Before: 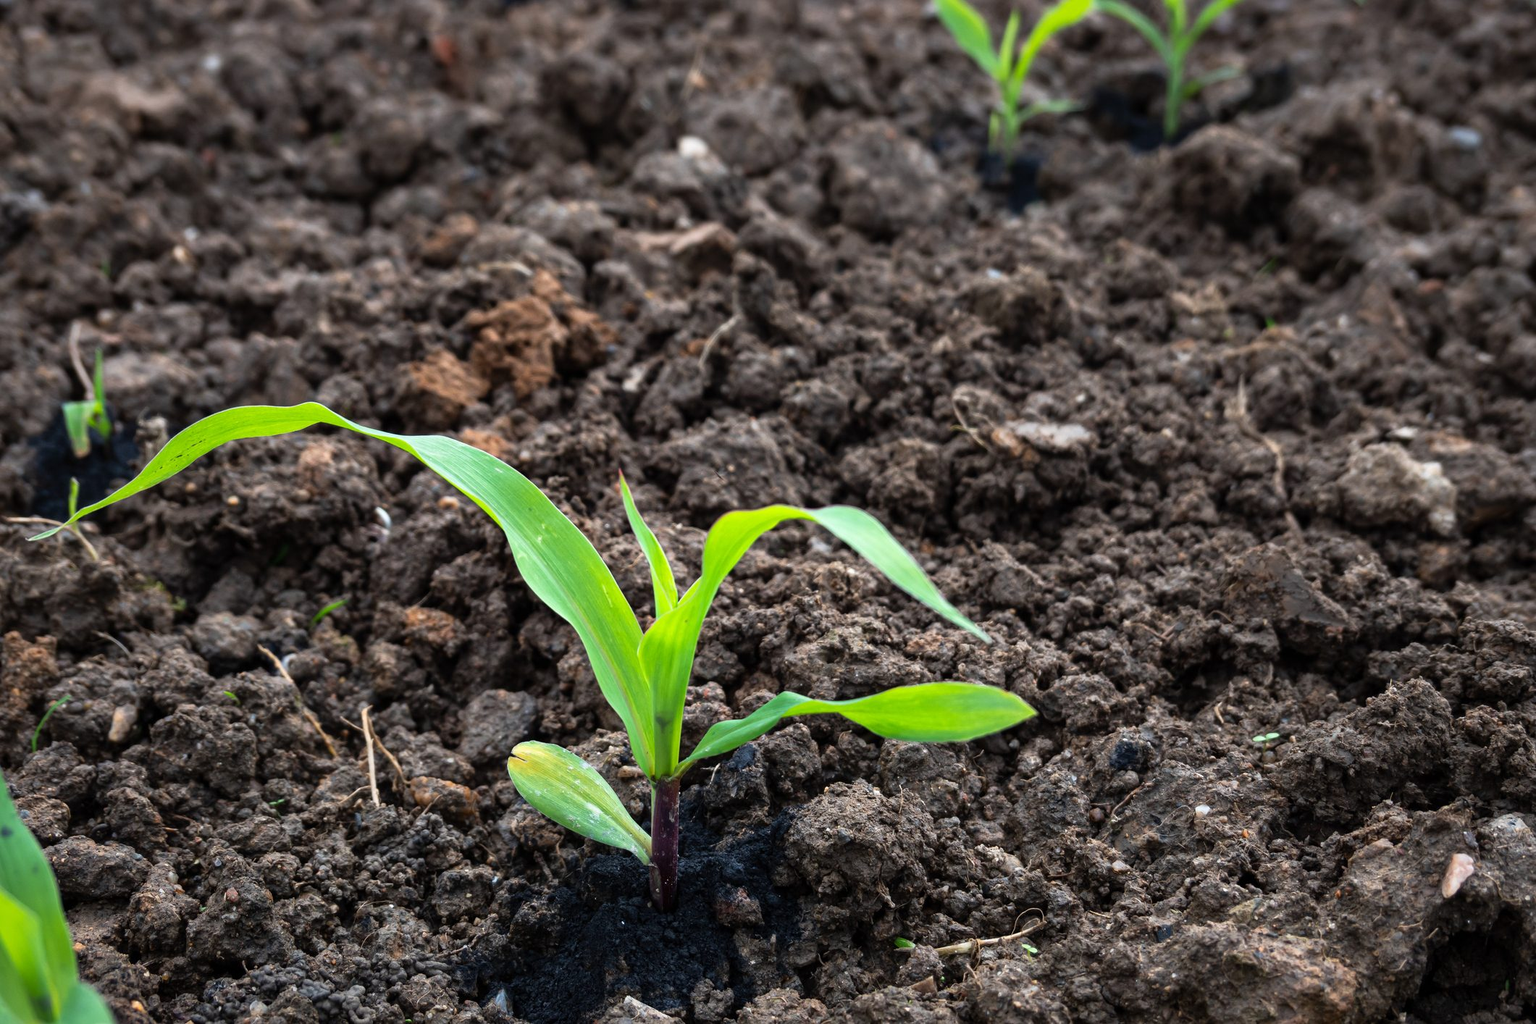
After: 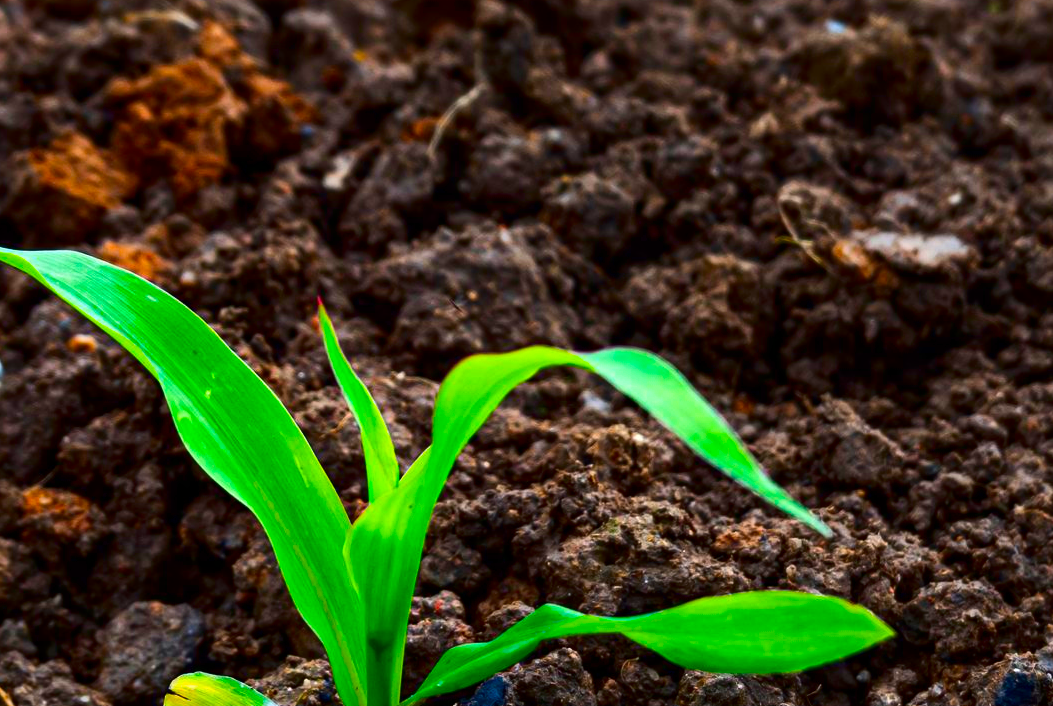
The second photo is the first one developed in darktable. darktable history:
contrast brightness saturation: contrast 0.132, brightness -0.229, saturation 0.138
color balance rgb: linear chroma grading › global chroma 22.566%, perceptual saturation grading › global saturation 30.274%, global vibrance 11.228%
color correction: highlights b* 0.01, saturation 1.33
crop: left 25.36%, top 24.845%, right 24.982%, bottom 25.203%
